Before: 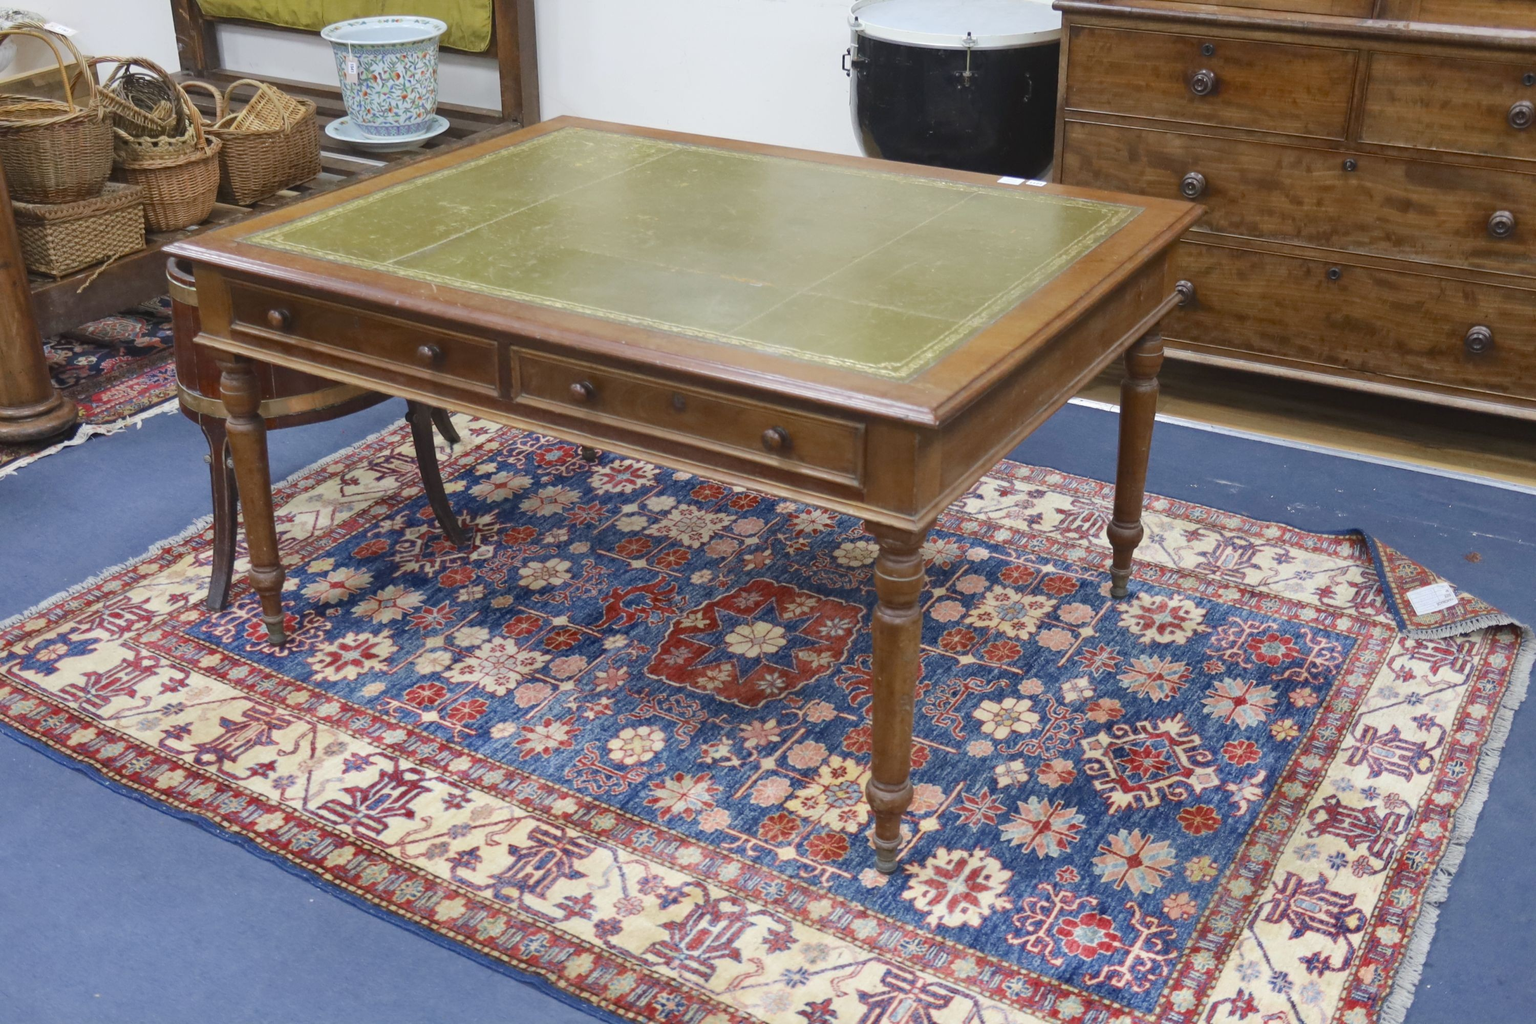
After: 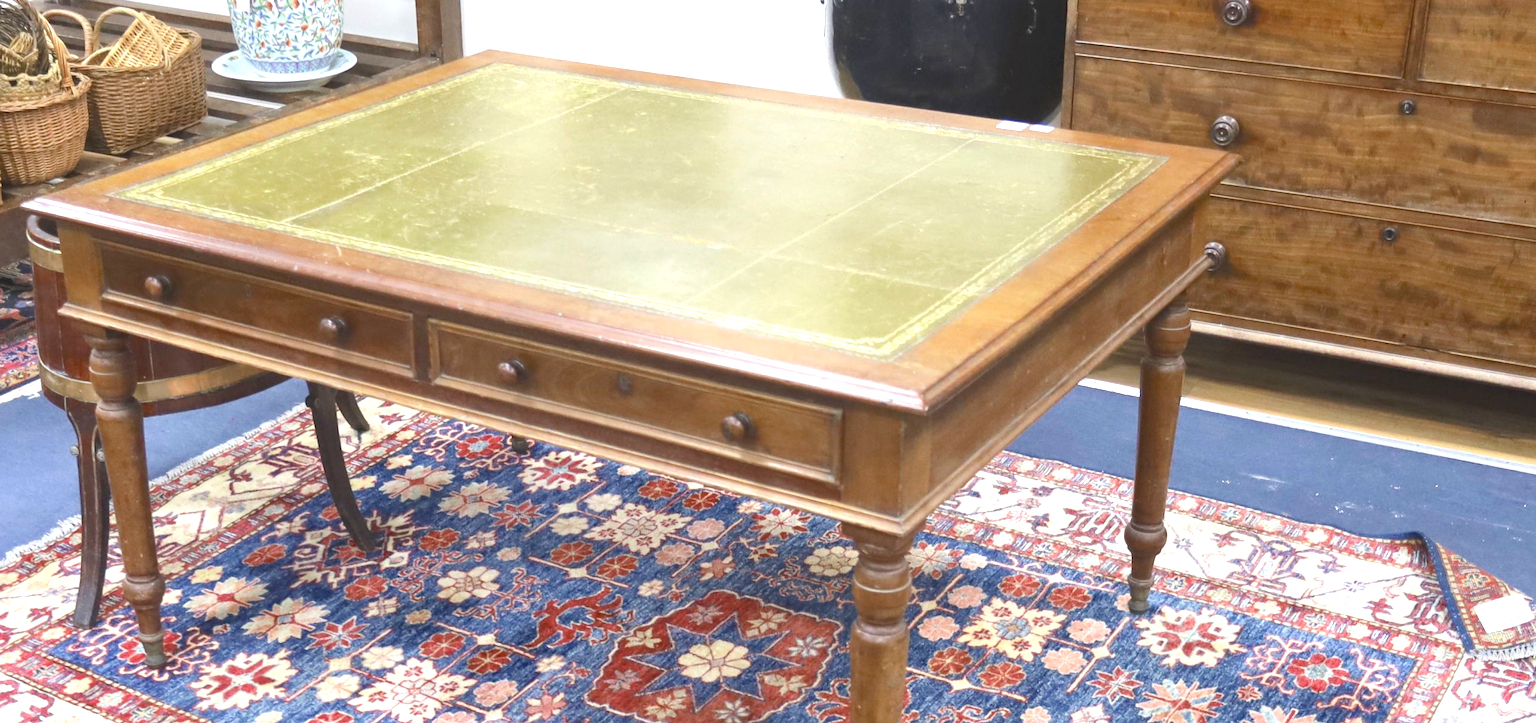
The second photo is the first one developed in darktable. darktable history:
exposure: black level correction 0, exposure 1.095 EV, compensate highlight preservation false
crop and rotate: left 9.38%, top 7.188%, right 4.931%, bottom 32.253%
